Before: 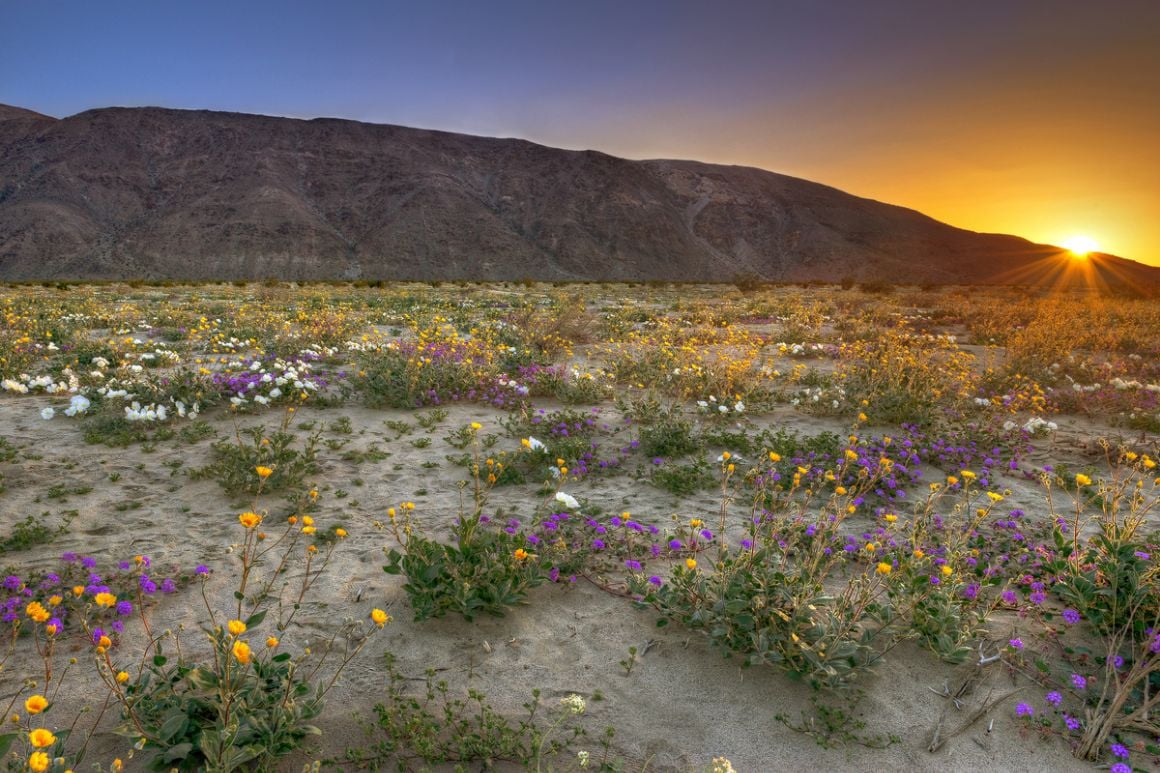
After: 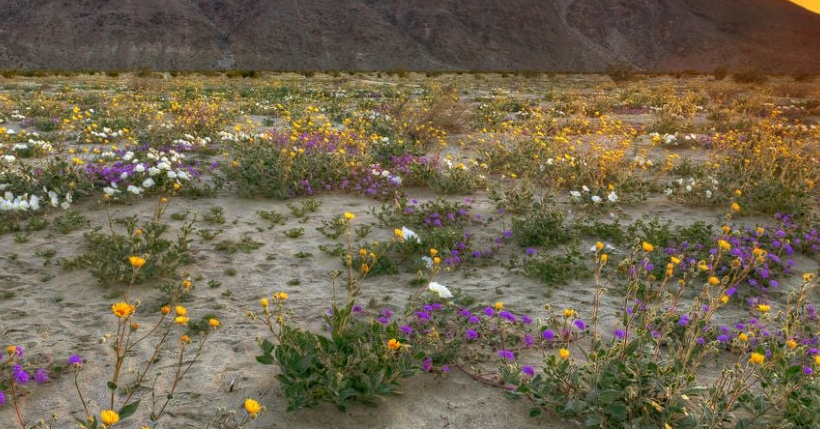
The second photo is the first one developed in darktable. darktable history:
crop: left 10.996%, top 27.24%, right 18.238%, bottom 17.192%
